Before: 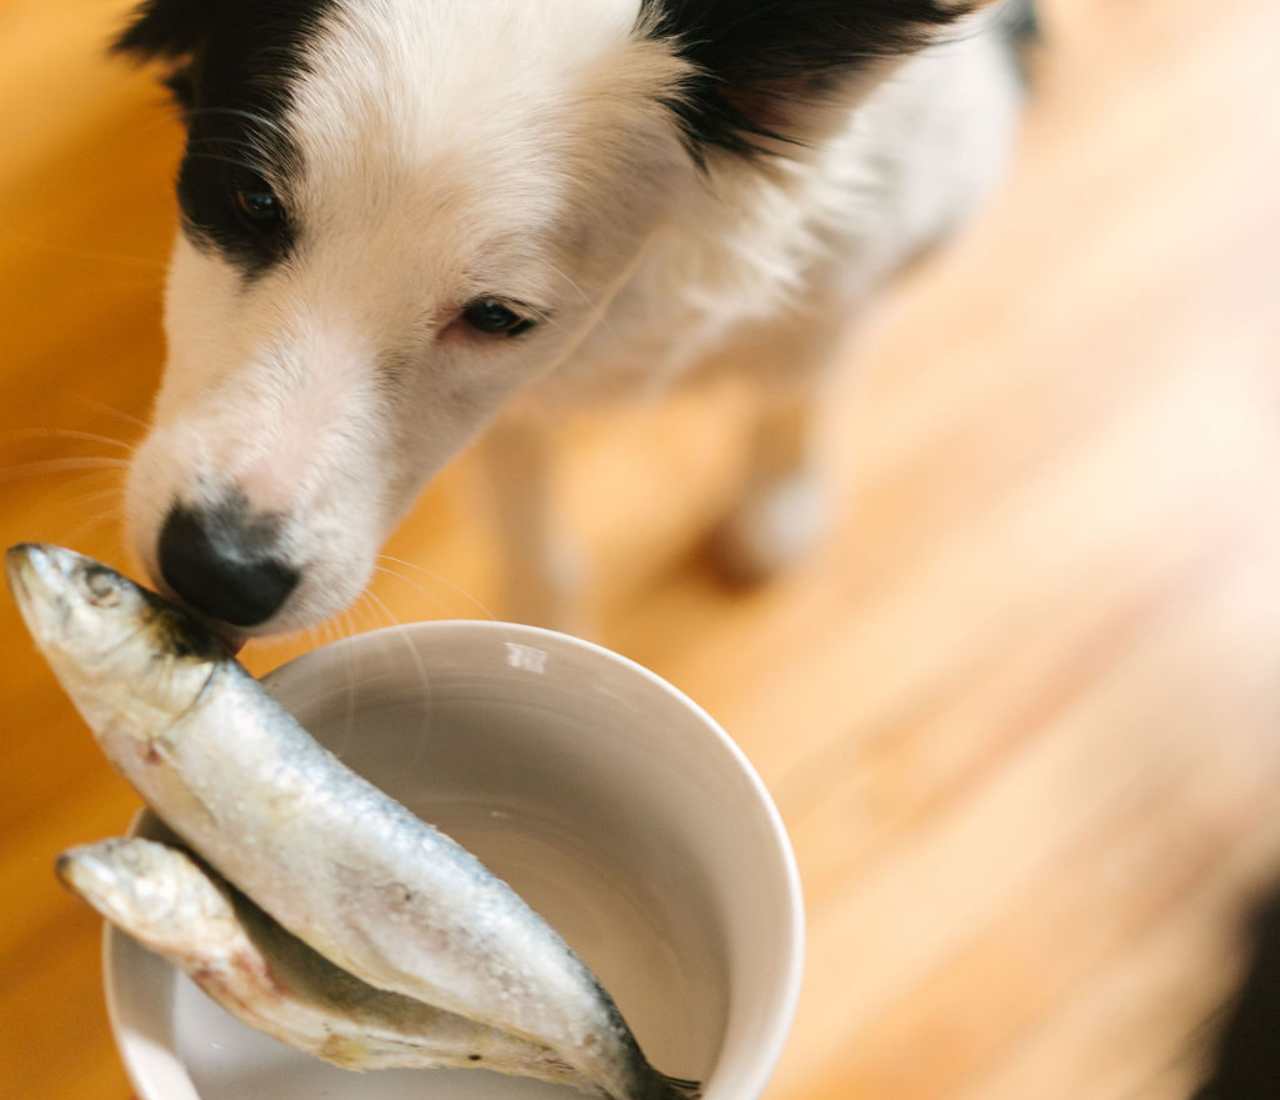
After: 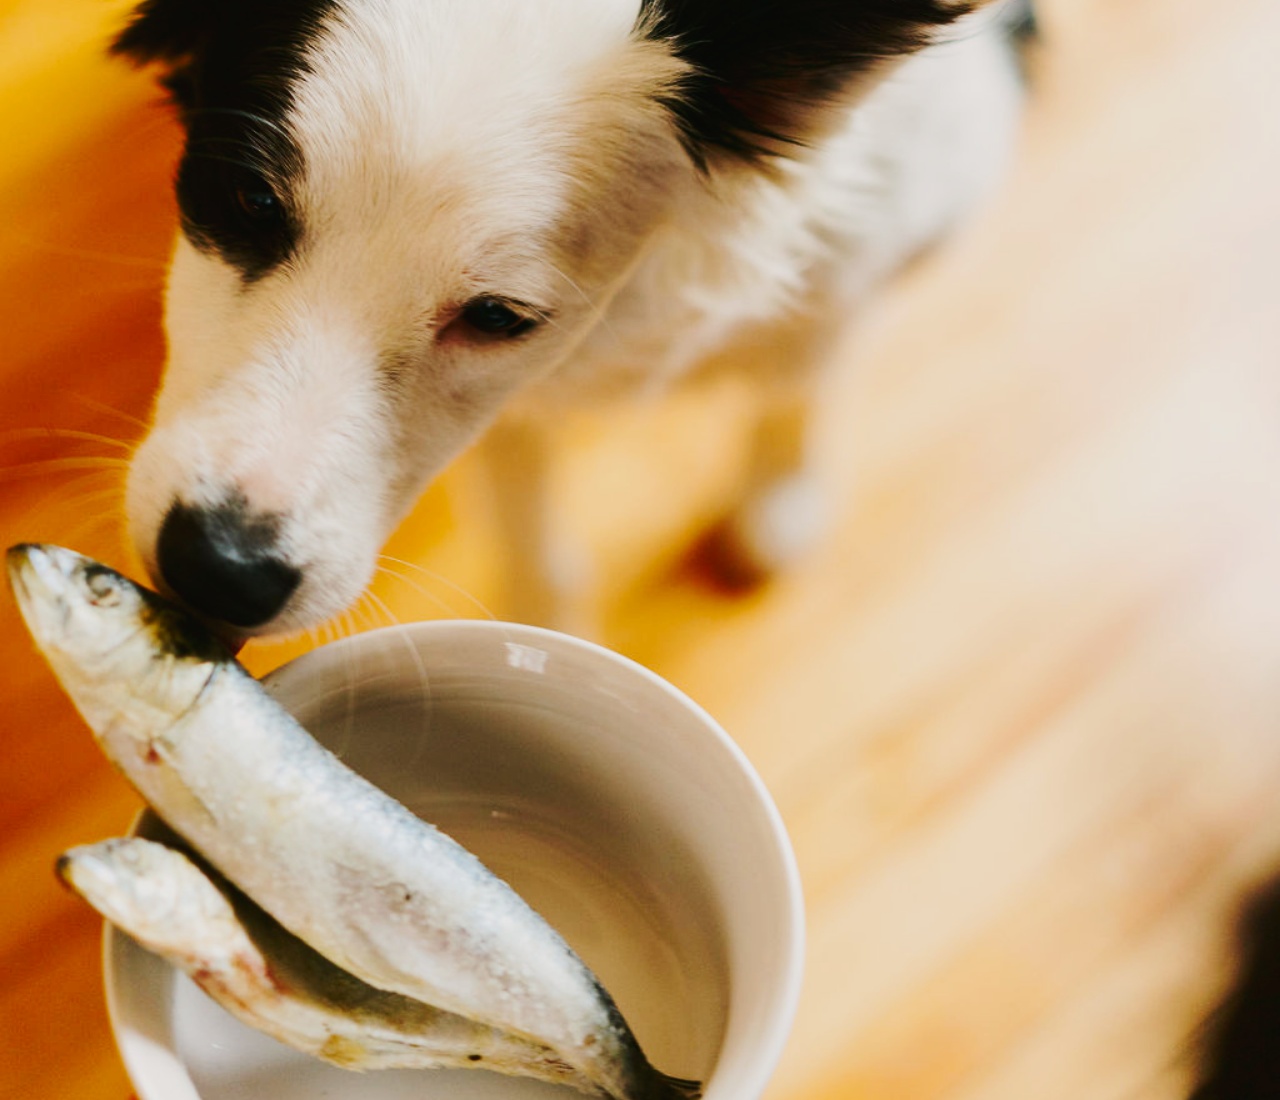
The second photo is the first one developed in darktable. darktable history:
contrast brightness saturation: contrast 0.118, brightness -0.118, saturation 0.2
tone curve: curves: ch0 [(0, 0.018) (0.036, 0.038) (0.15, 0.131) (0.27, 0.247) (0.503, 0.556) (0.763, 0.785) (1, 0.919)]; ch1 [(0, 0) (0.203, 0.158) (0.333, 0.283) (0.451, 0.417) (0.502, 0.5) (0.519, 0.522) (0.562, 0.588) (0.603, 0.664) (0.722, 0.813) (1, 1)]; ch2 [(0, 0) (0.29, 0.295) (0.404, 0.436) (0.497, 0.499) (0.521, 0.523) (0.561, 0.605) (0.639, 0.664) (0.712, 0.764) (1, 1)], preserve colors none
